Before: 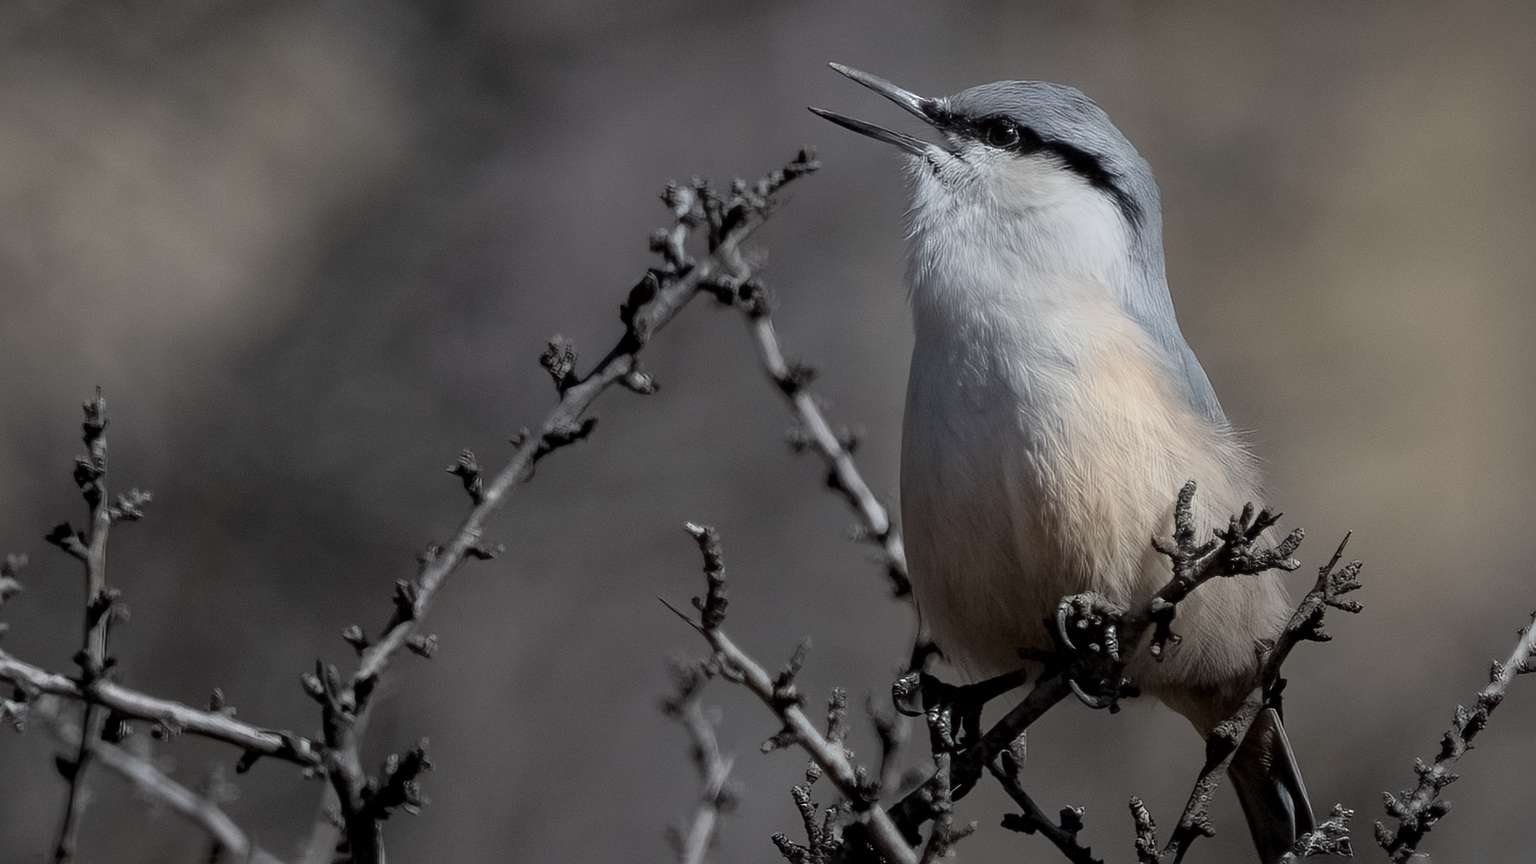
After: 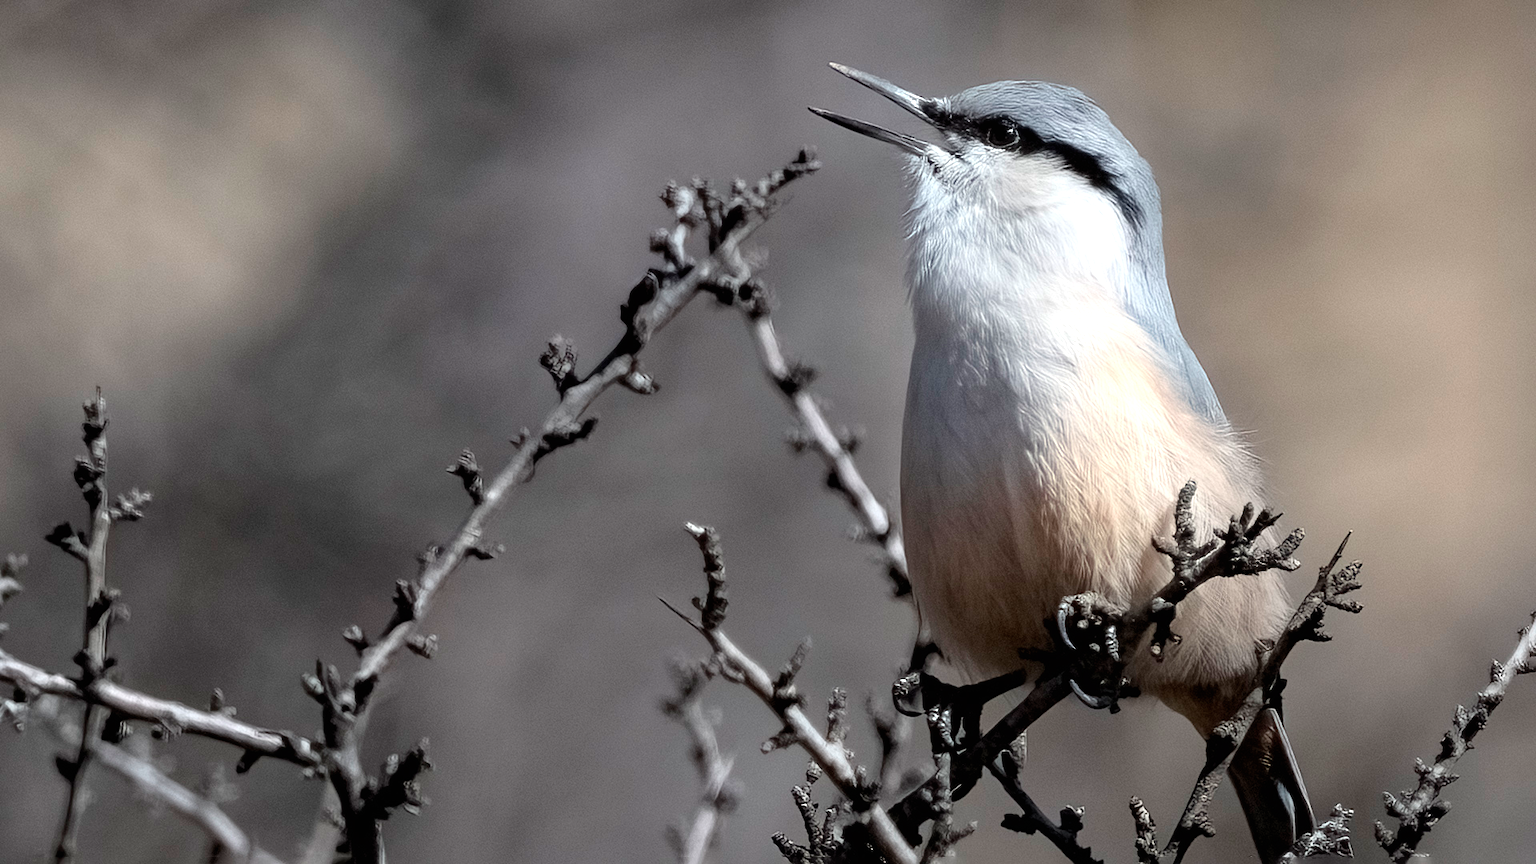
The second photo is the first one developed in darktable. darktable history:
exposure: black level correction 0, exposure 0.897 EV, compensate highlight preservation false
